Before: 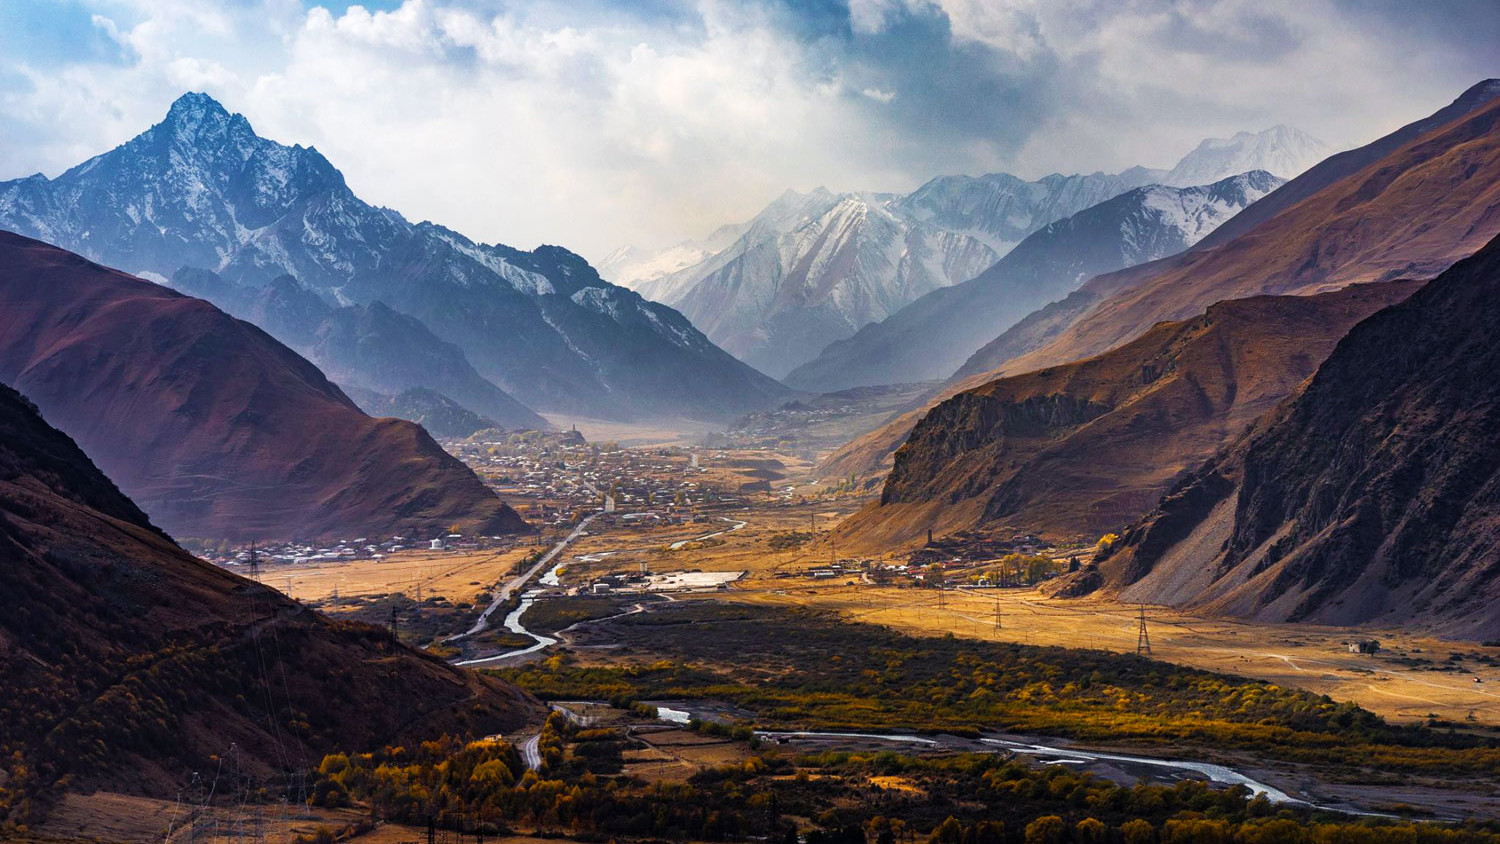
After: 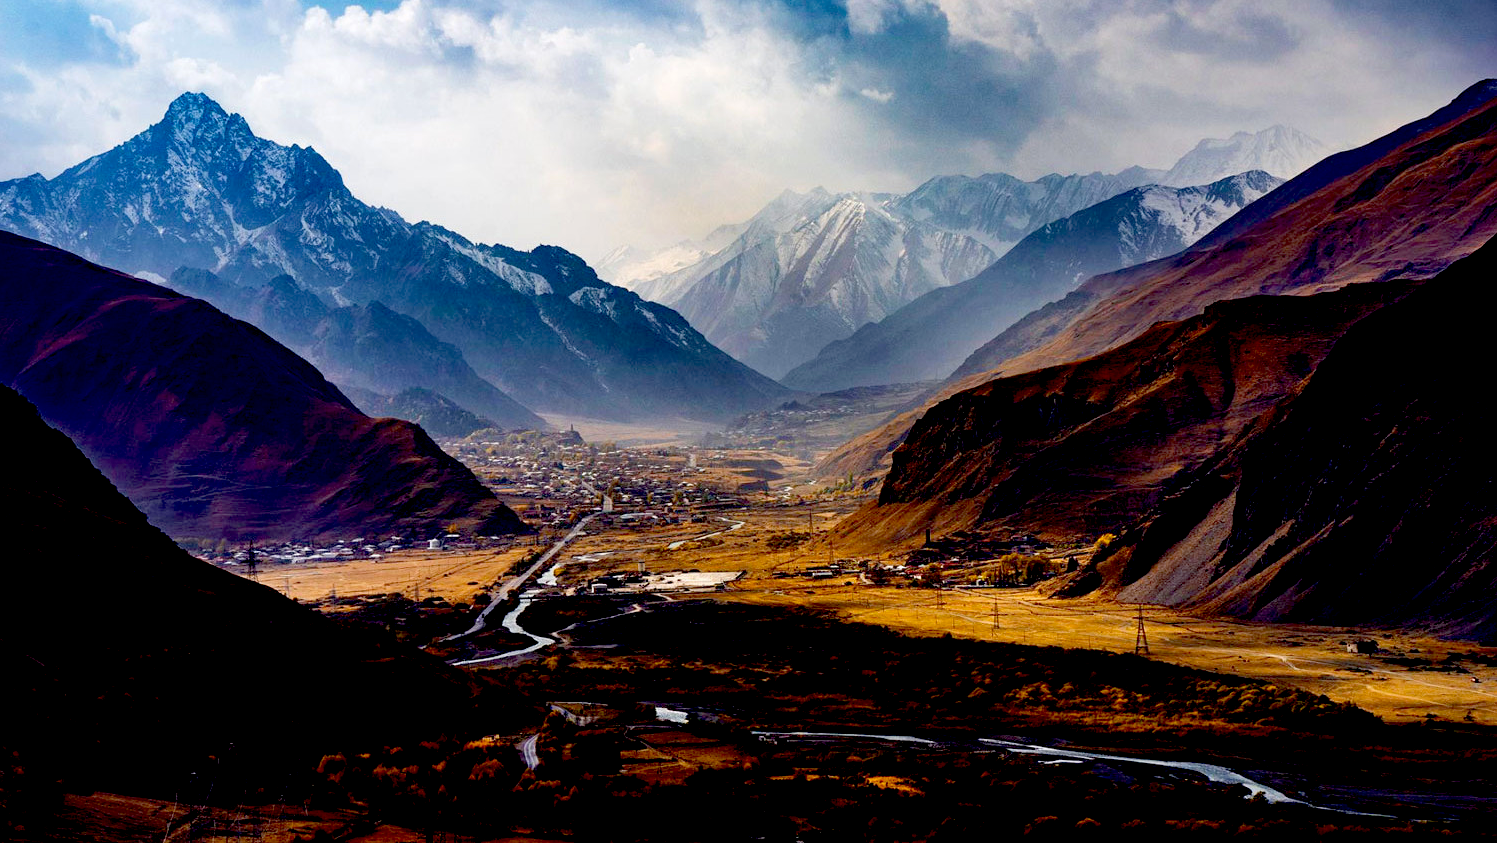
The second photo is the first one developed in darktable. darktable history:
crop: left 0.187%
exposure: black level correction 0.058, compensate highlight preservation false
